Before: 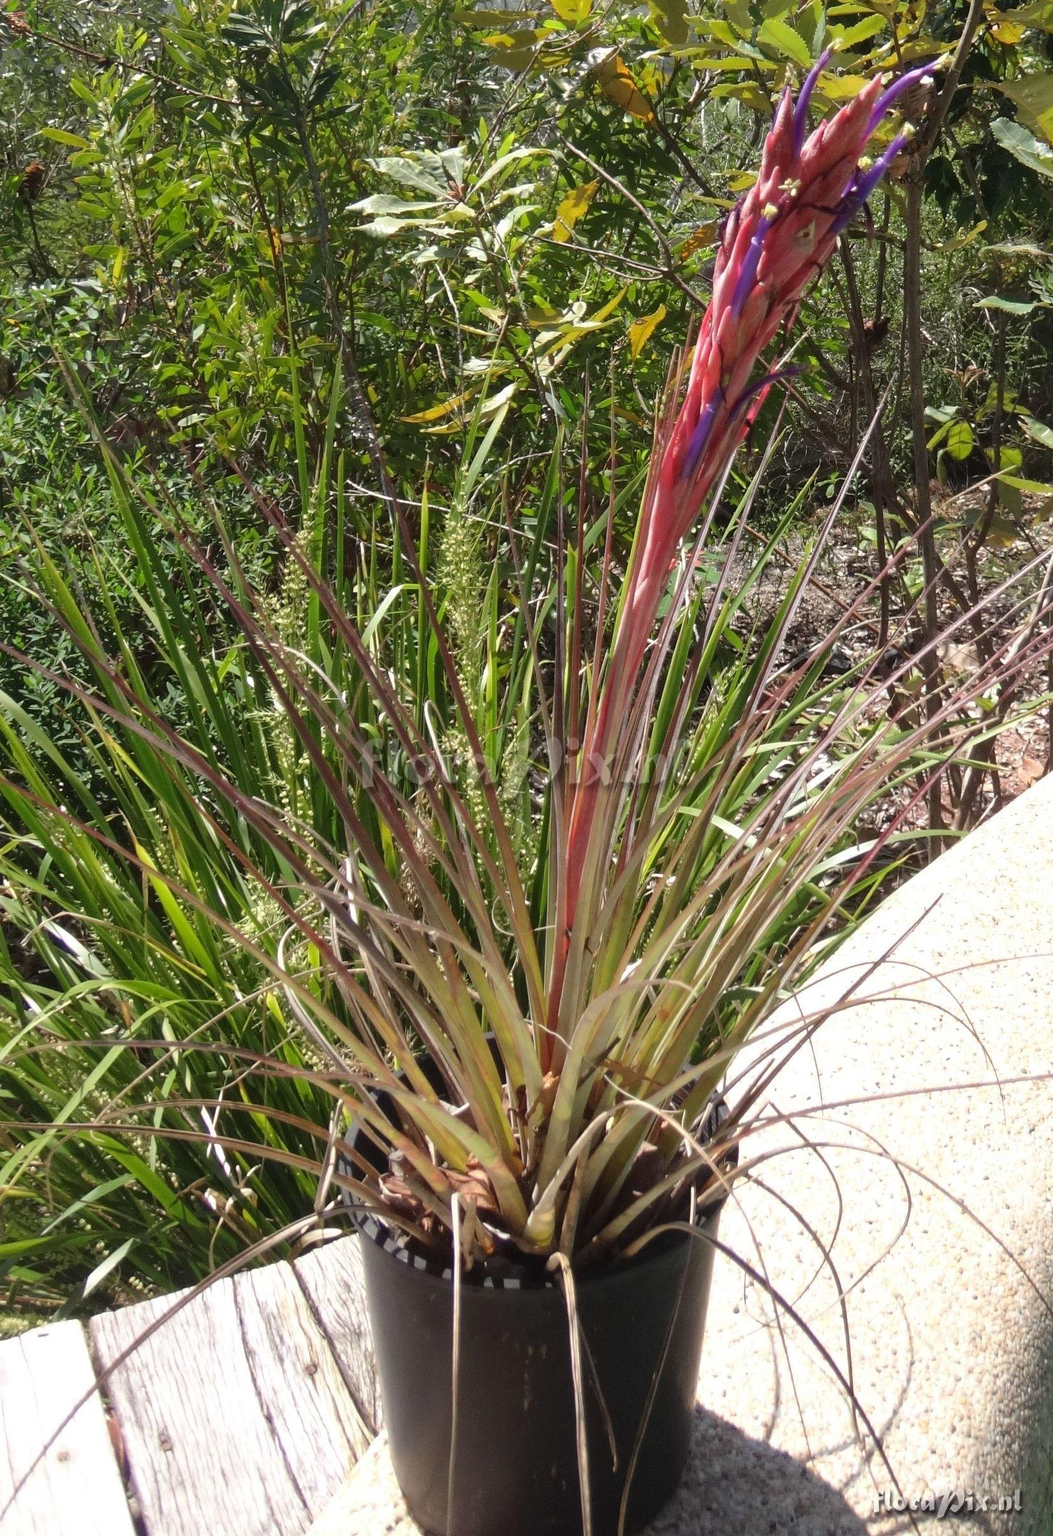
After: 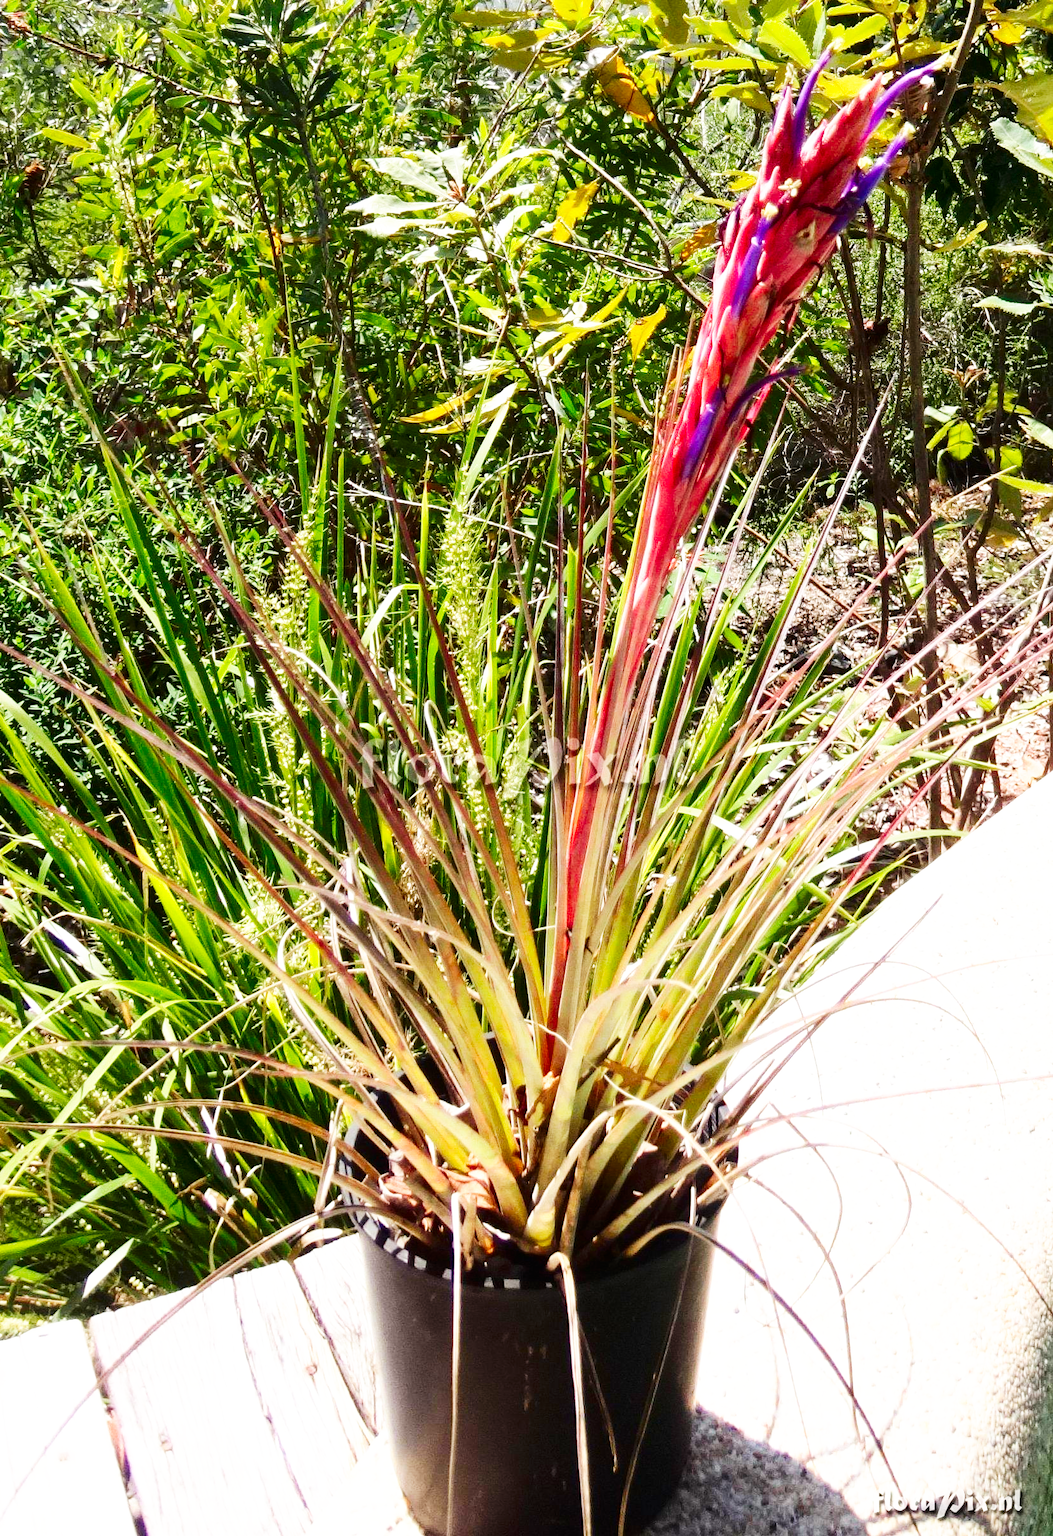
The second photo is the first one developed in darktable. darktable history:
base curve: curves: ch0 [(0, 0) (0.007, 0.004) (0.027, 0.03) (0.046, 0.07) (0.207, 0.54) (0.442, 0.872) (0.673, 0.972) (1, 1)], preserve colors none
contrast brightness saturation: contrast 0.13, brightness -0.05, saturation 0.16
